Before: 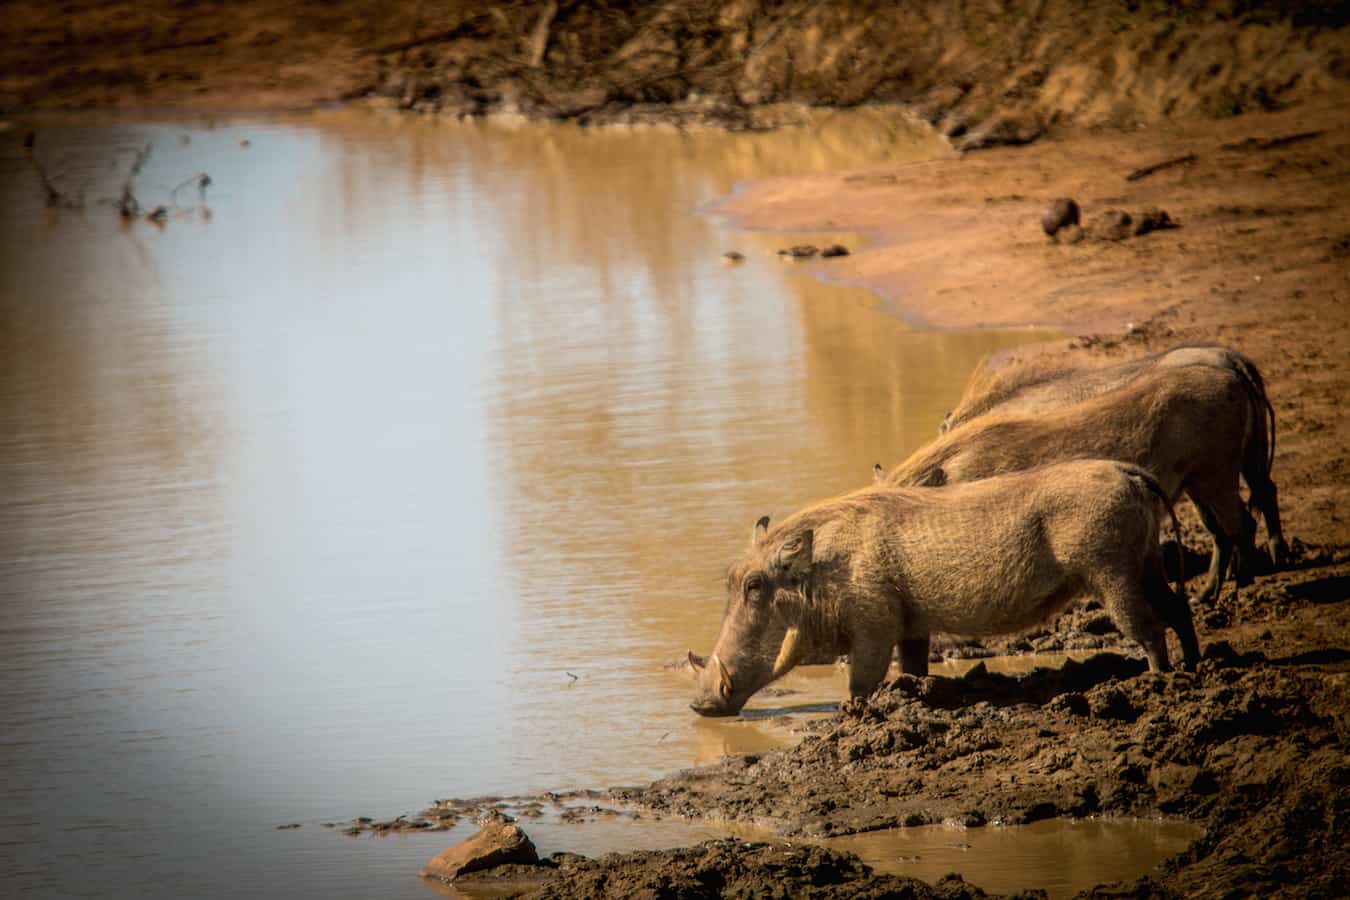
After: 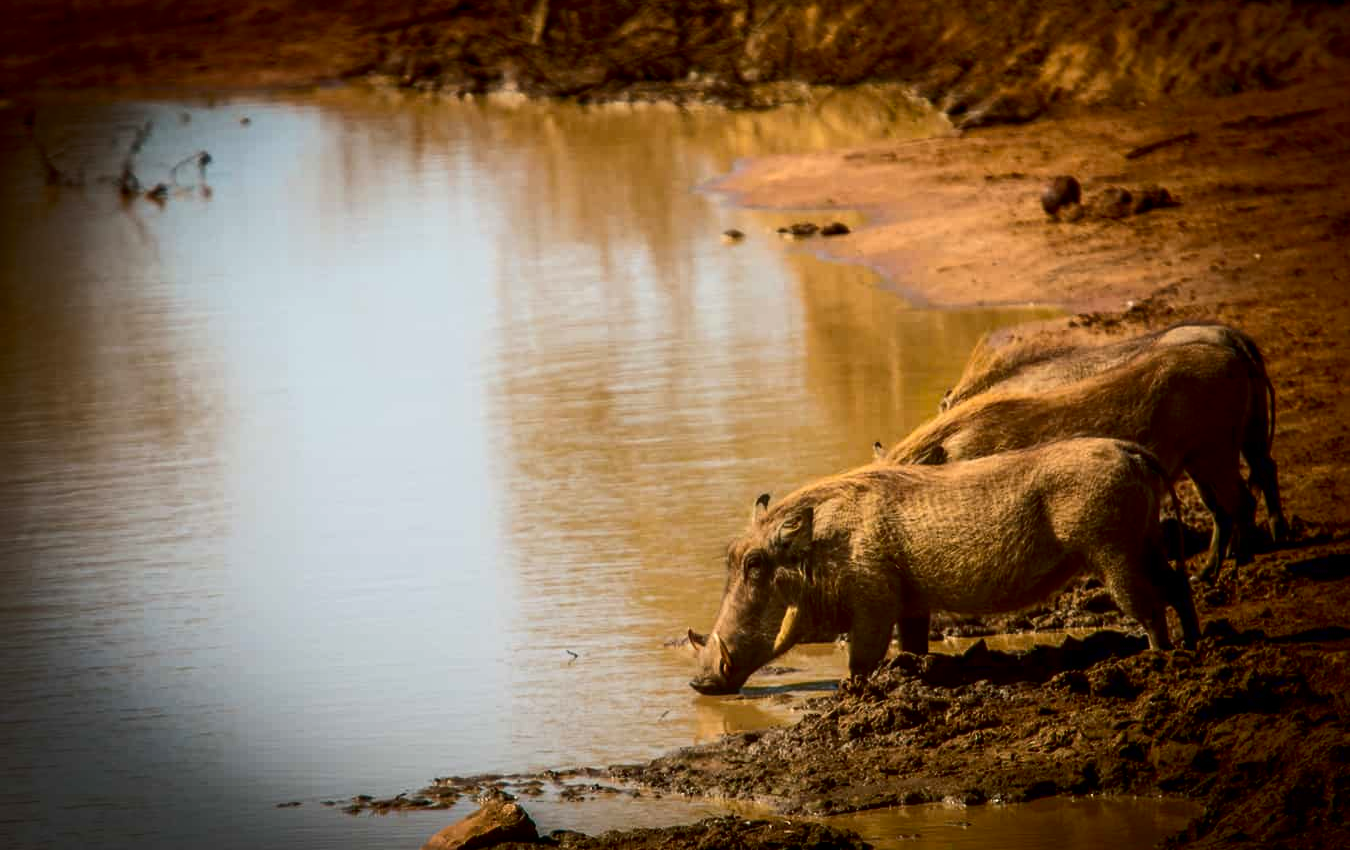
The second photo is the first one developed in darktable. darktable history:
contrast brightness saturation: contrast 0.22, brightness -0.19, saturation 0.24
rgb curve: curves: ch0 [(0, 0) (0.053, 0.068) (0.122, 0.128) (1, 1)]
crop and rotate: top 2.479%, bottom 3.018%
